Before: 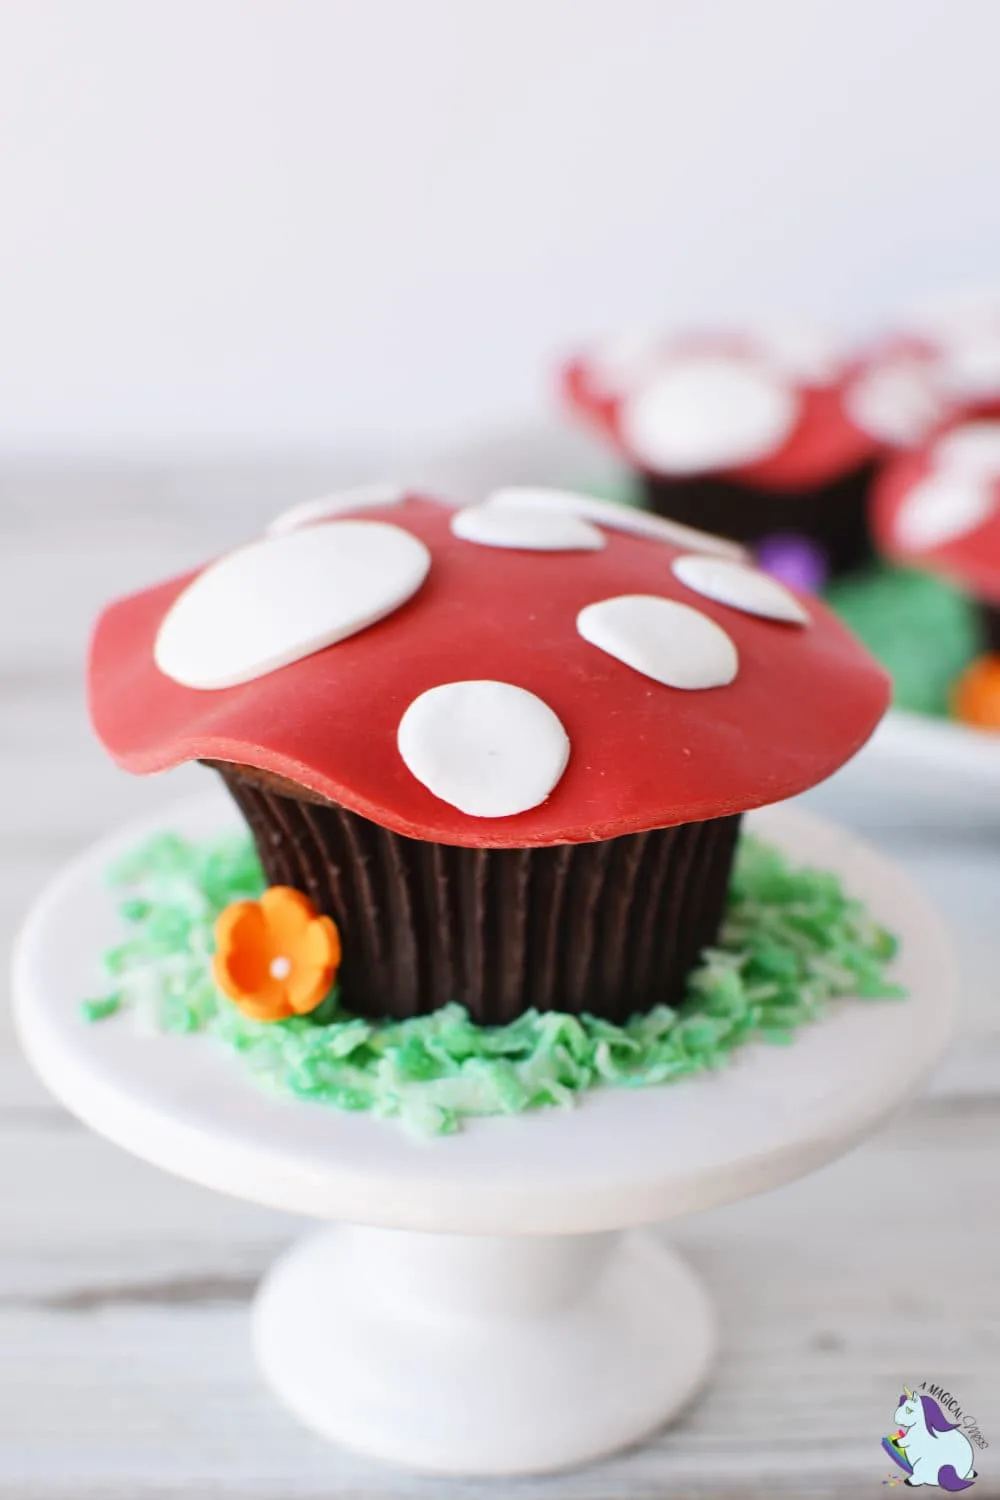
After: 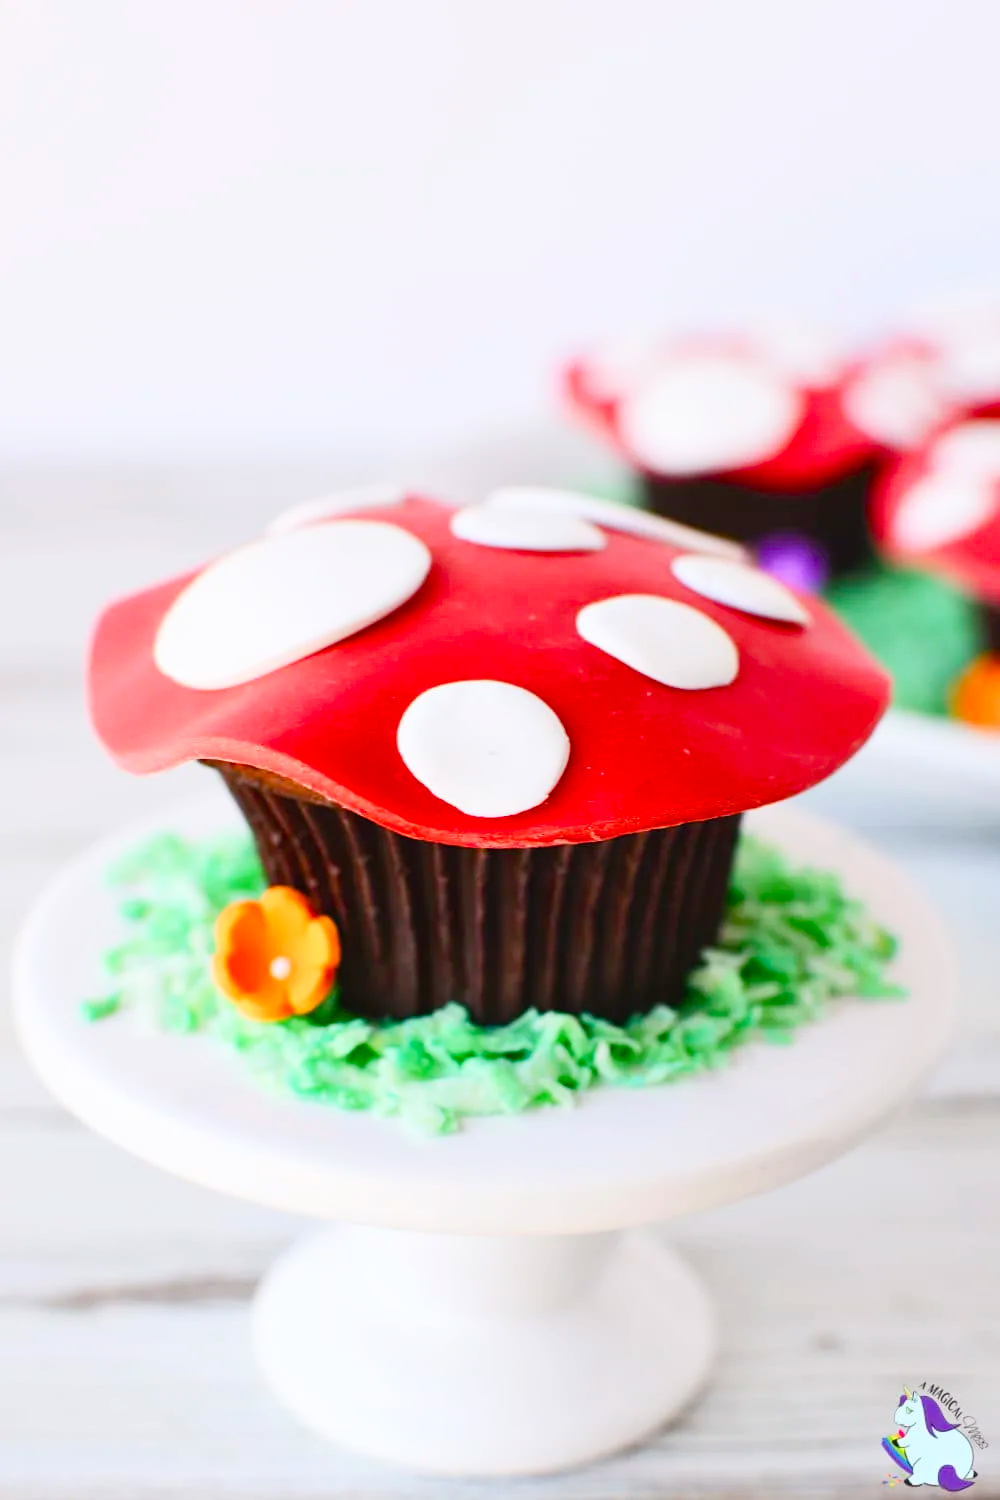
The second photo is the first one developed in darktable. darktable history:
contrast brightness saturation: contrast 0.2, brightness 0.16, saturation 0.22
color balance rgb: perceptual saturation grading › global saturation 20%, perceptual saturation grading › highlights -25%, perceptual saturation grading › shadows 50%
